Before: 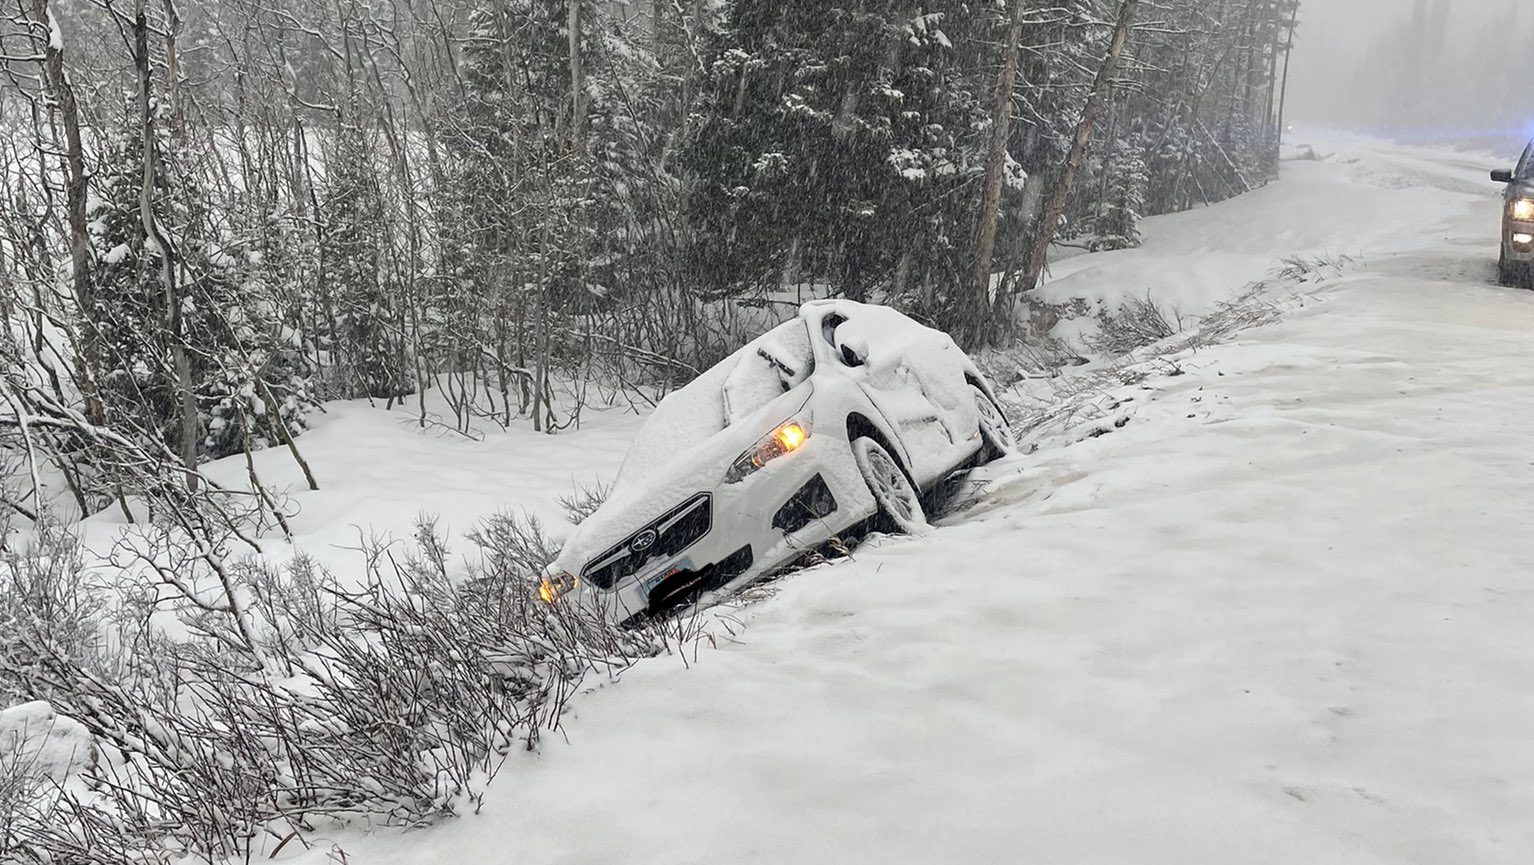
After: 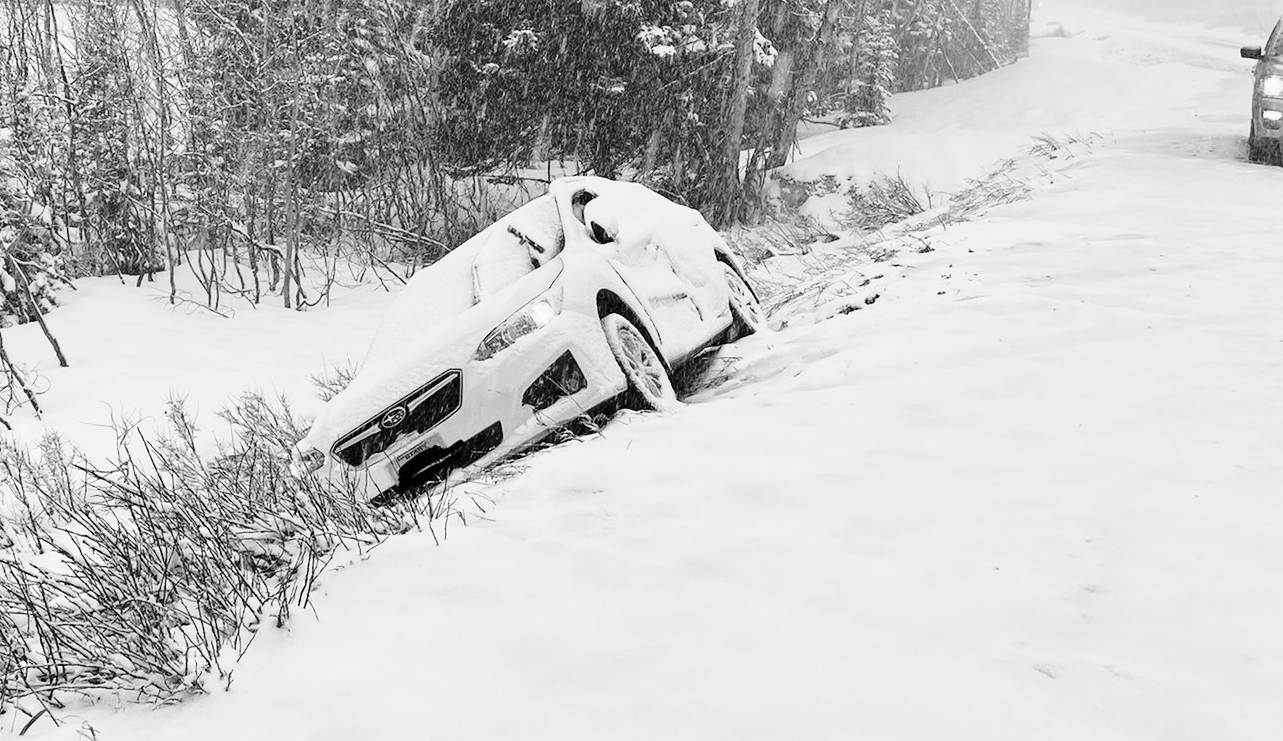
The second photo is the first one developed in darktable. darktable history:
crop: left 16.315%, top 14.246%
monochrome: a 32, b 64, size 2.3
base curve: curves: ch0 [(0, 0) (0.028, 0.03) (0.121, 0.232) (0.46, 0.748) (0.859, 0.968) (1, 1)], preserve colors none
